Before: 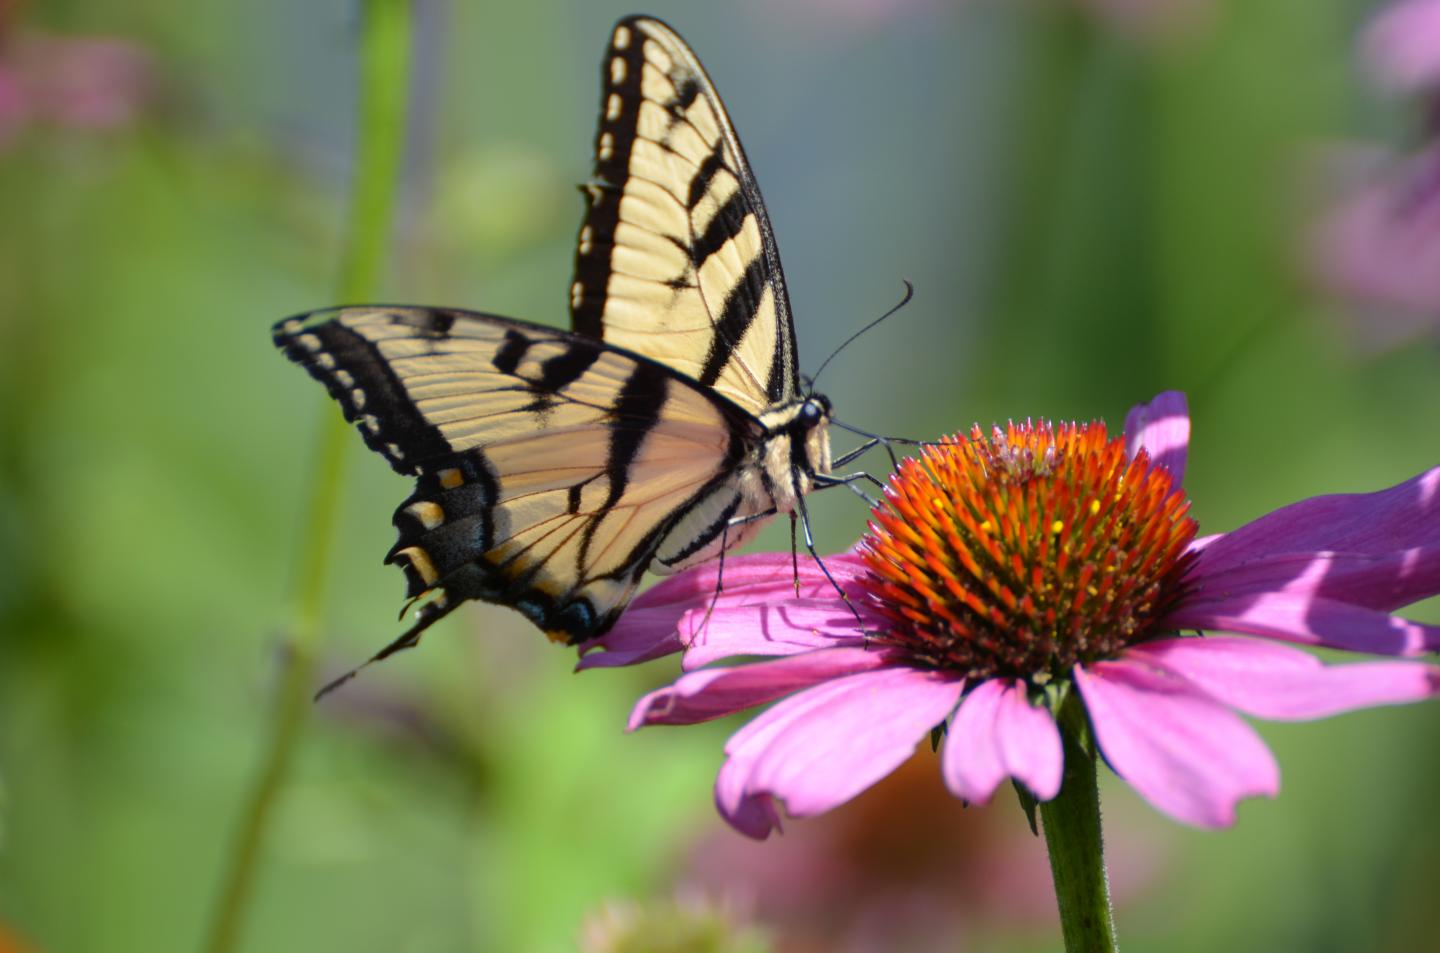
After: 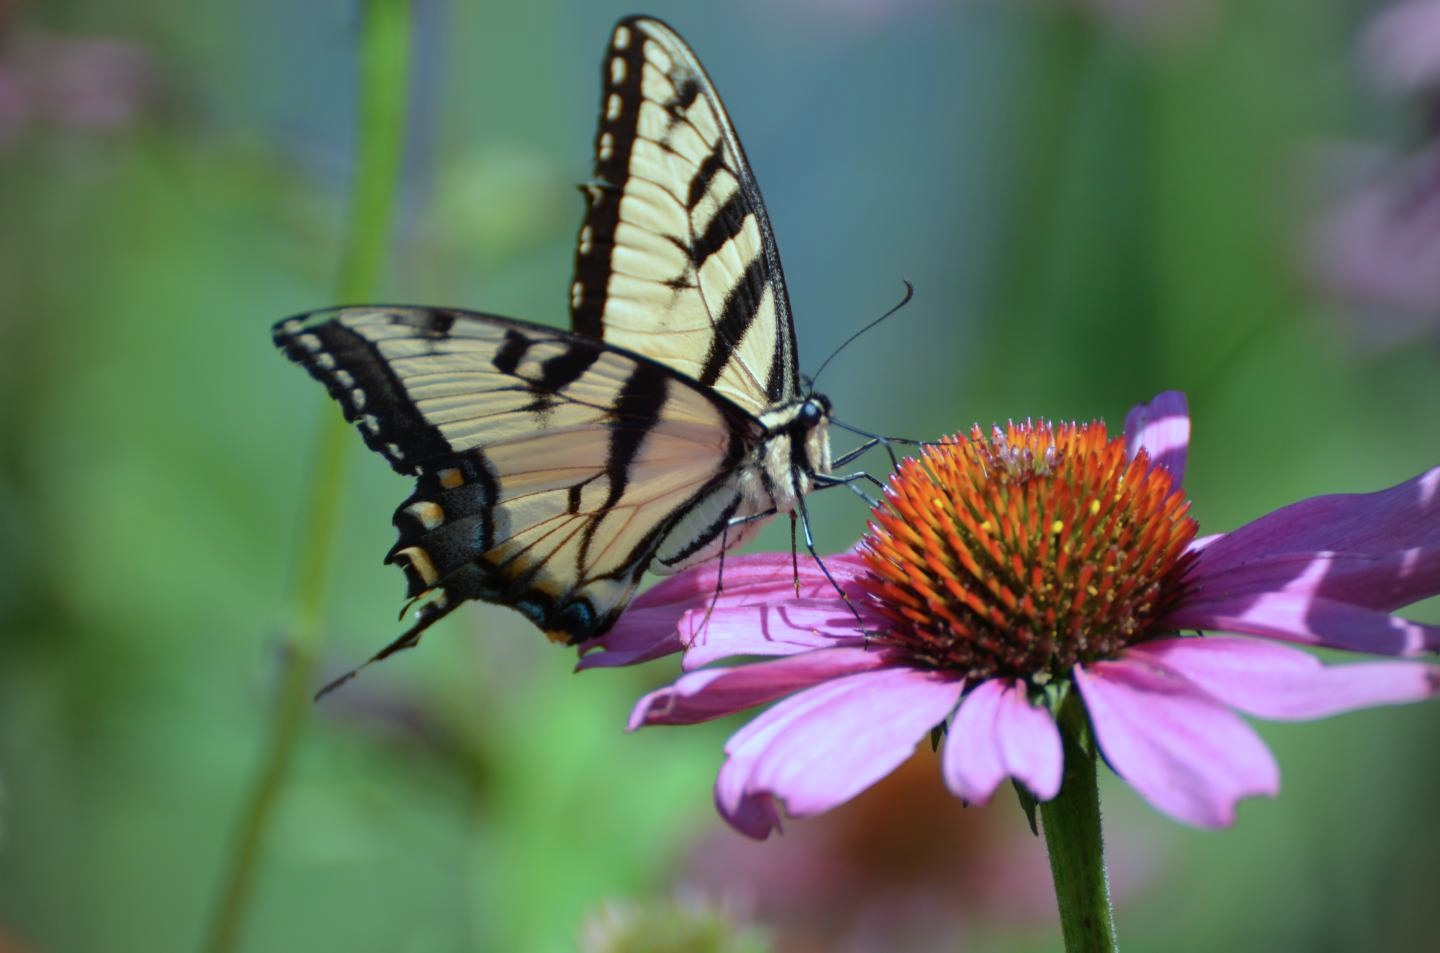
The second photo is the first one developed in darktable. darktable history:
tone curve: curves: ch0 [(0, 0) (0.915, 0.89) (1, 1)]
vignetting: fall-off radius 45%, brightness -0.33
shadows and highlights: shadows 60, soften with gaussian
color correction: highlights a* -11.71, highlights b* -15.58
